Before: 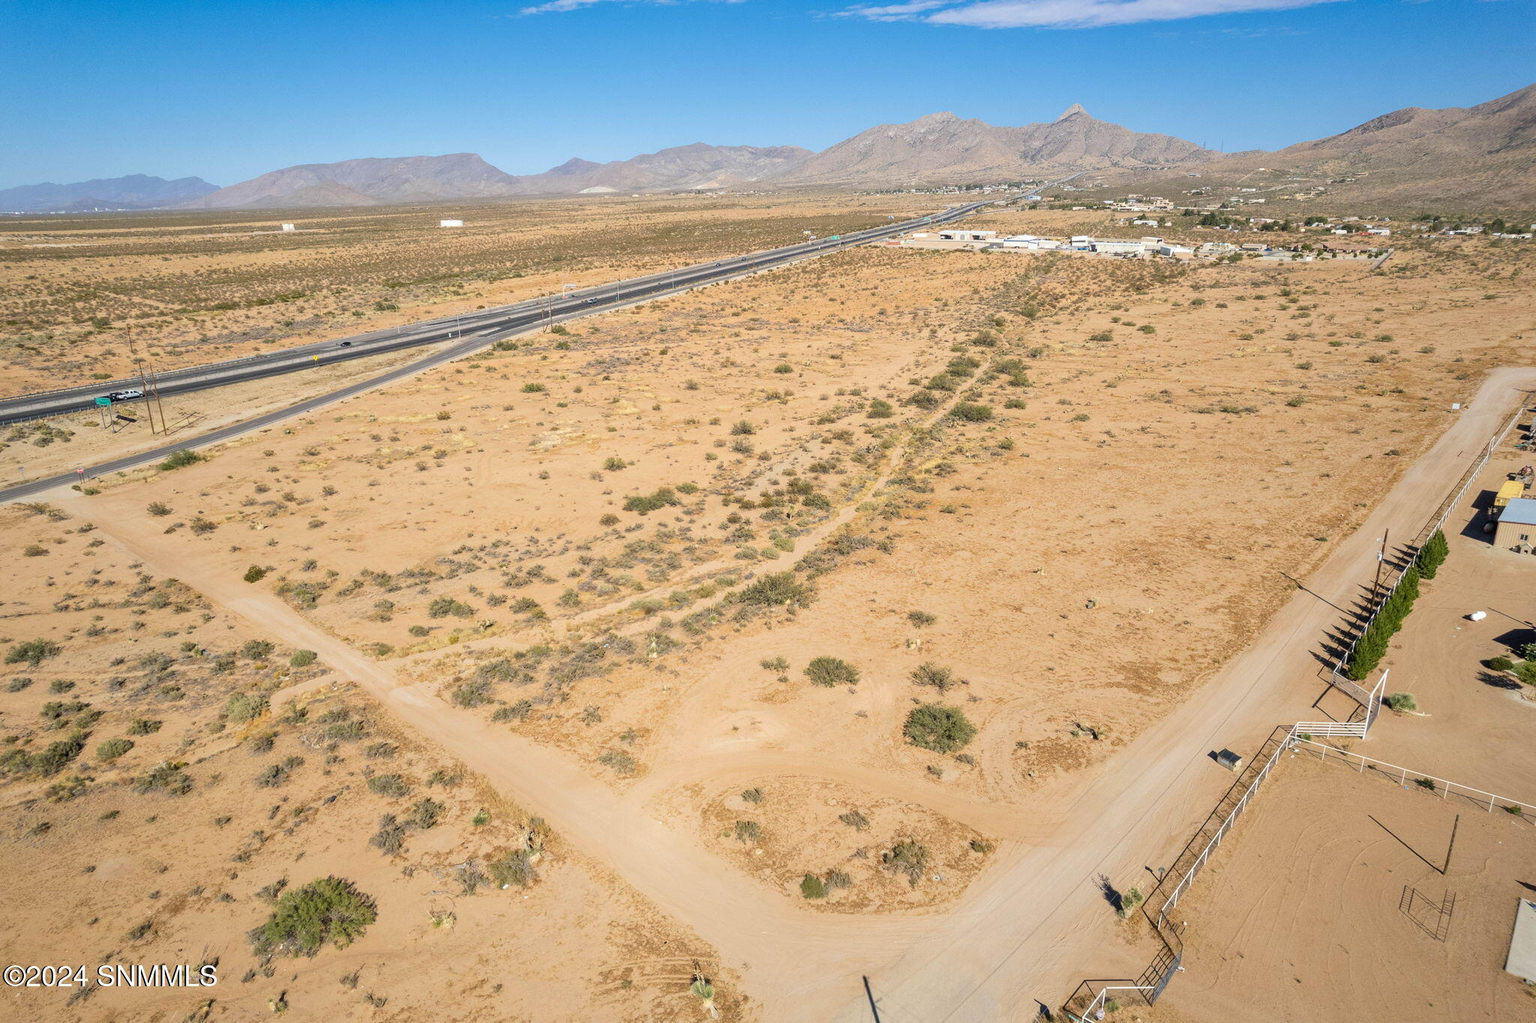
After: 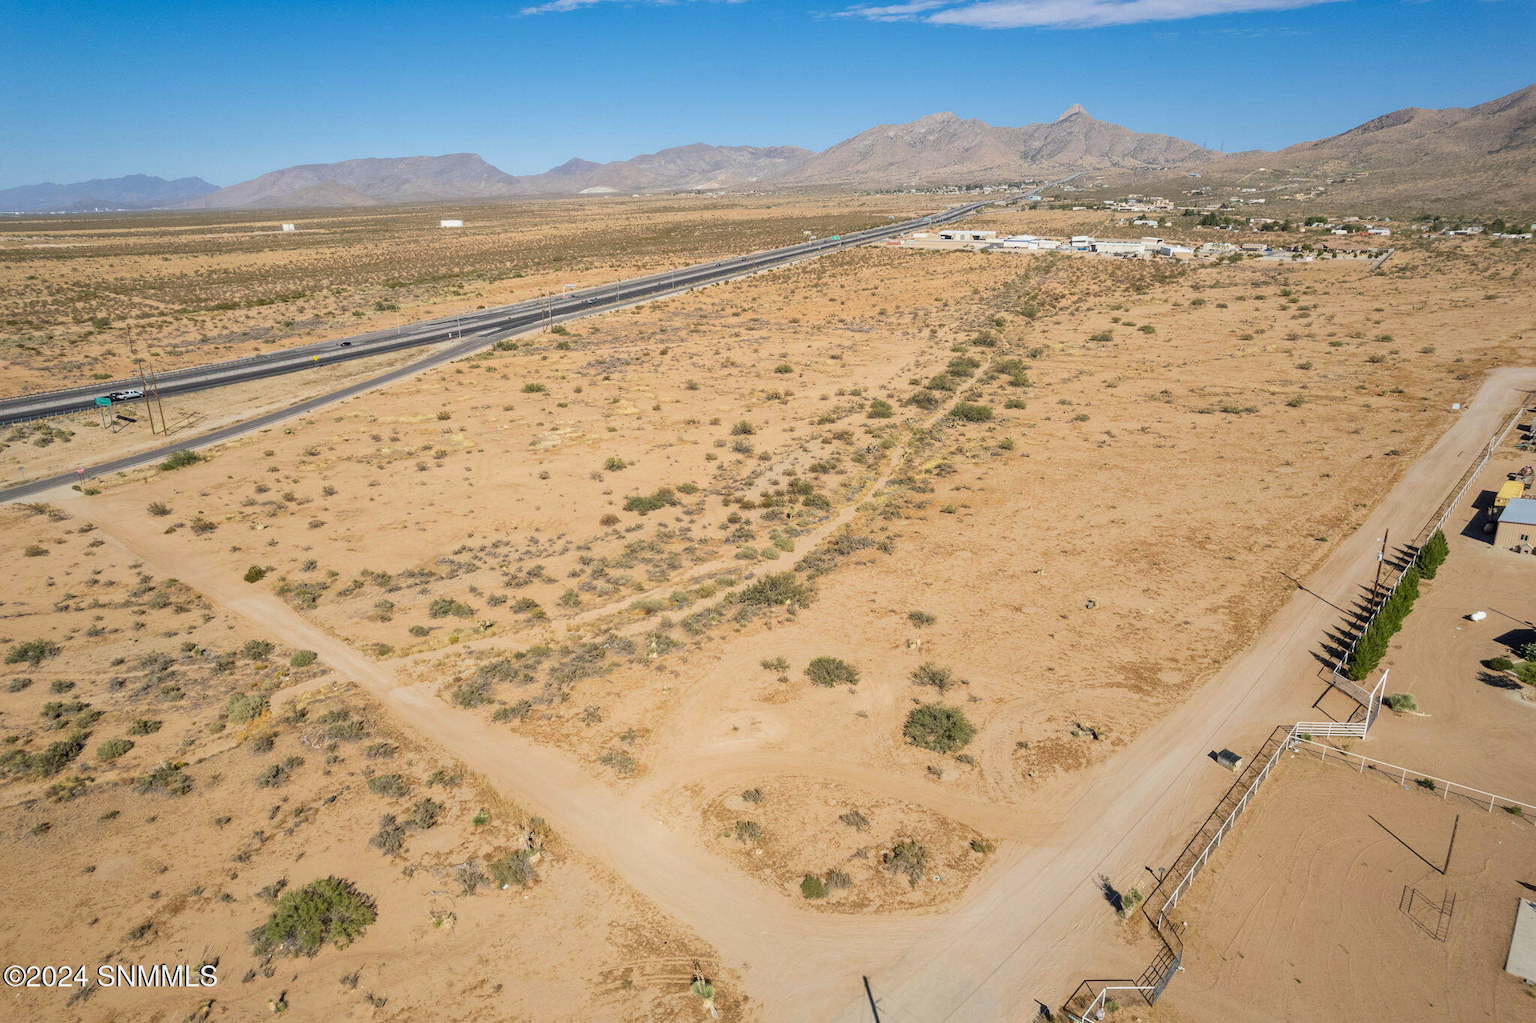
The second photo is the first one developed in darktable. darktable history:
exposure: exposure -0.157 EV, compensate highlight preservation false
